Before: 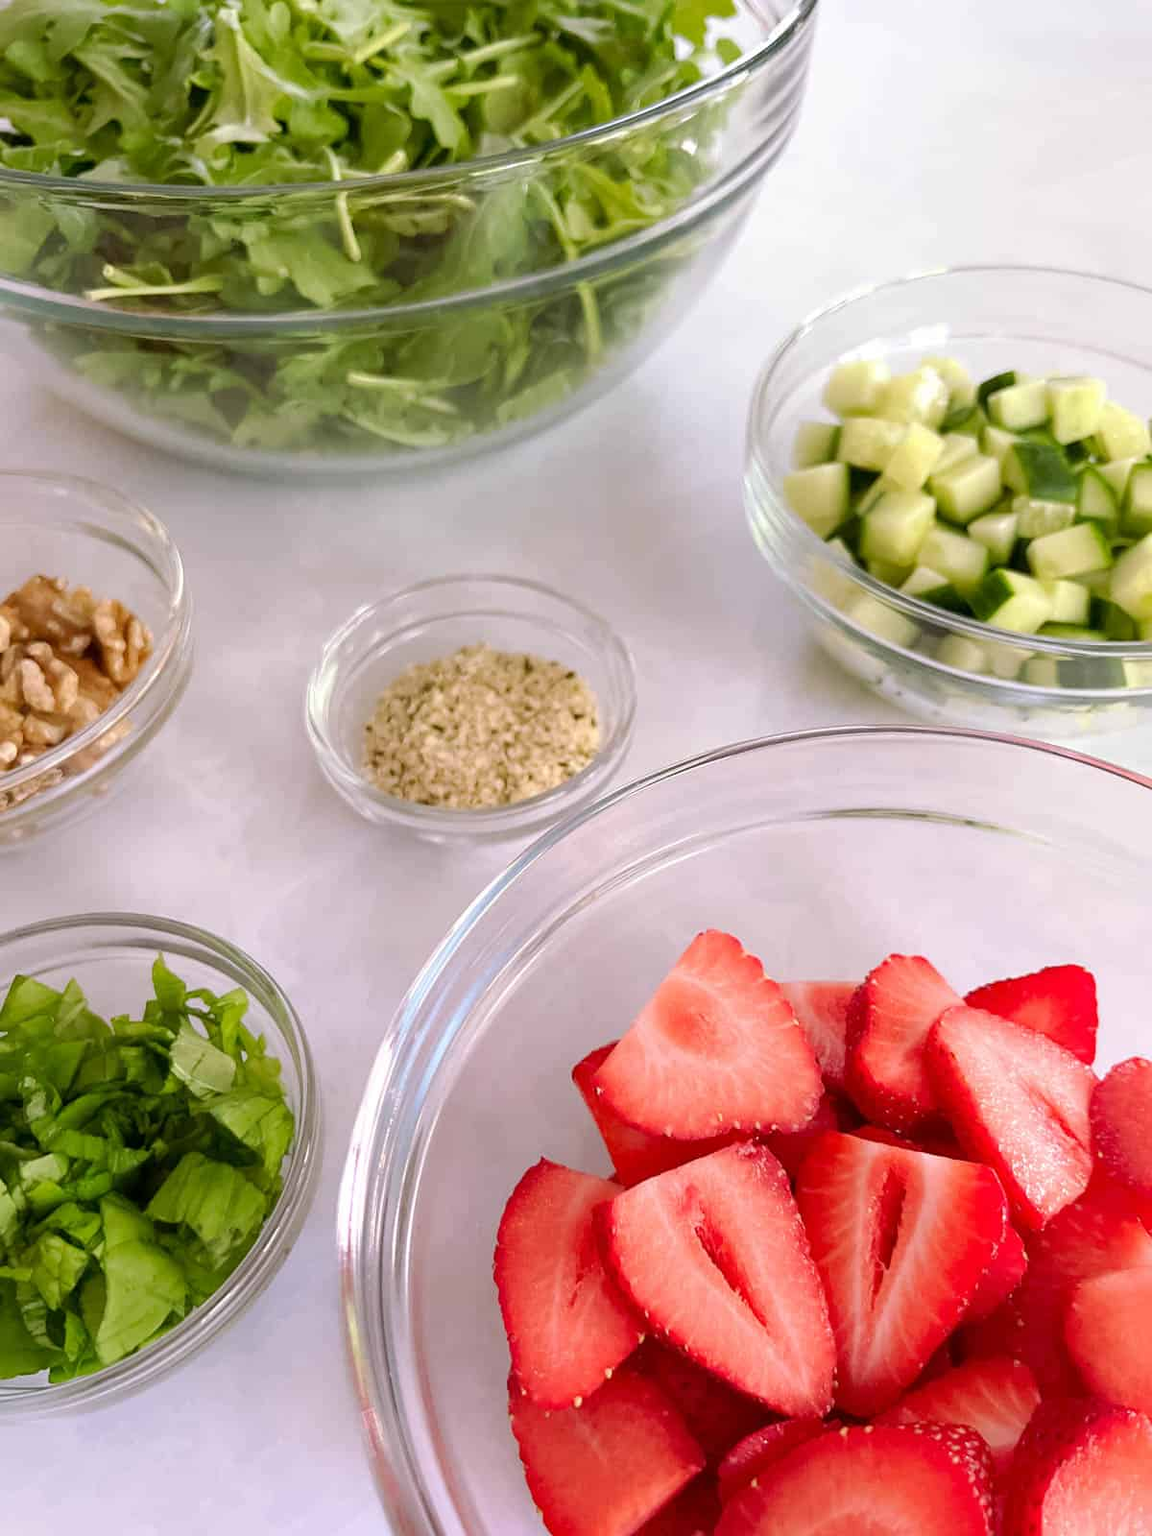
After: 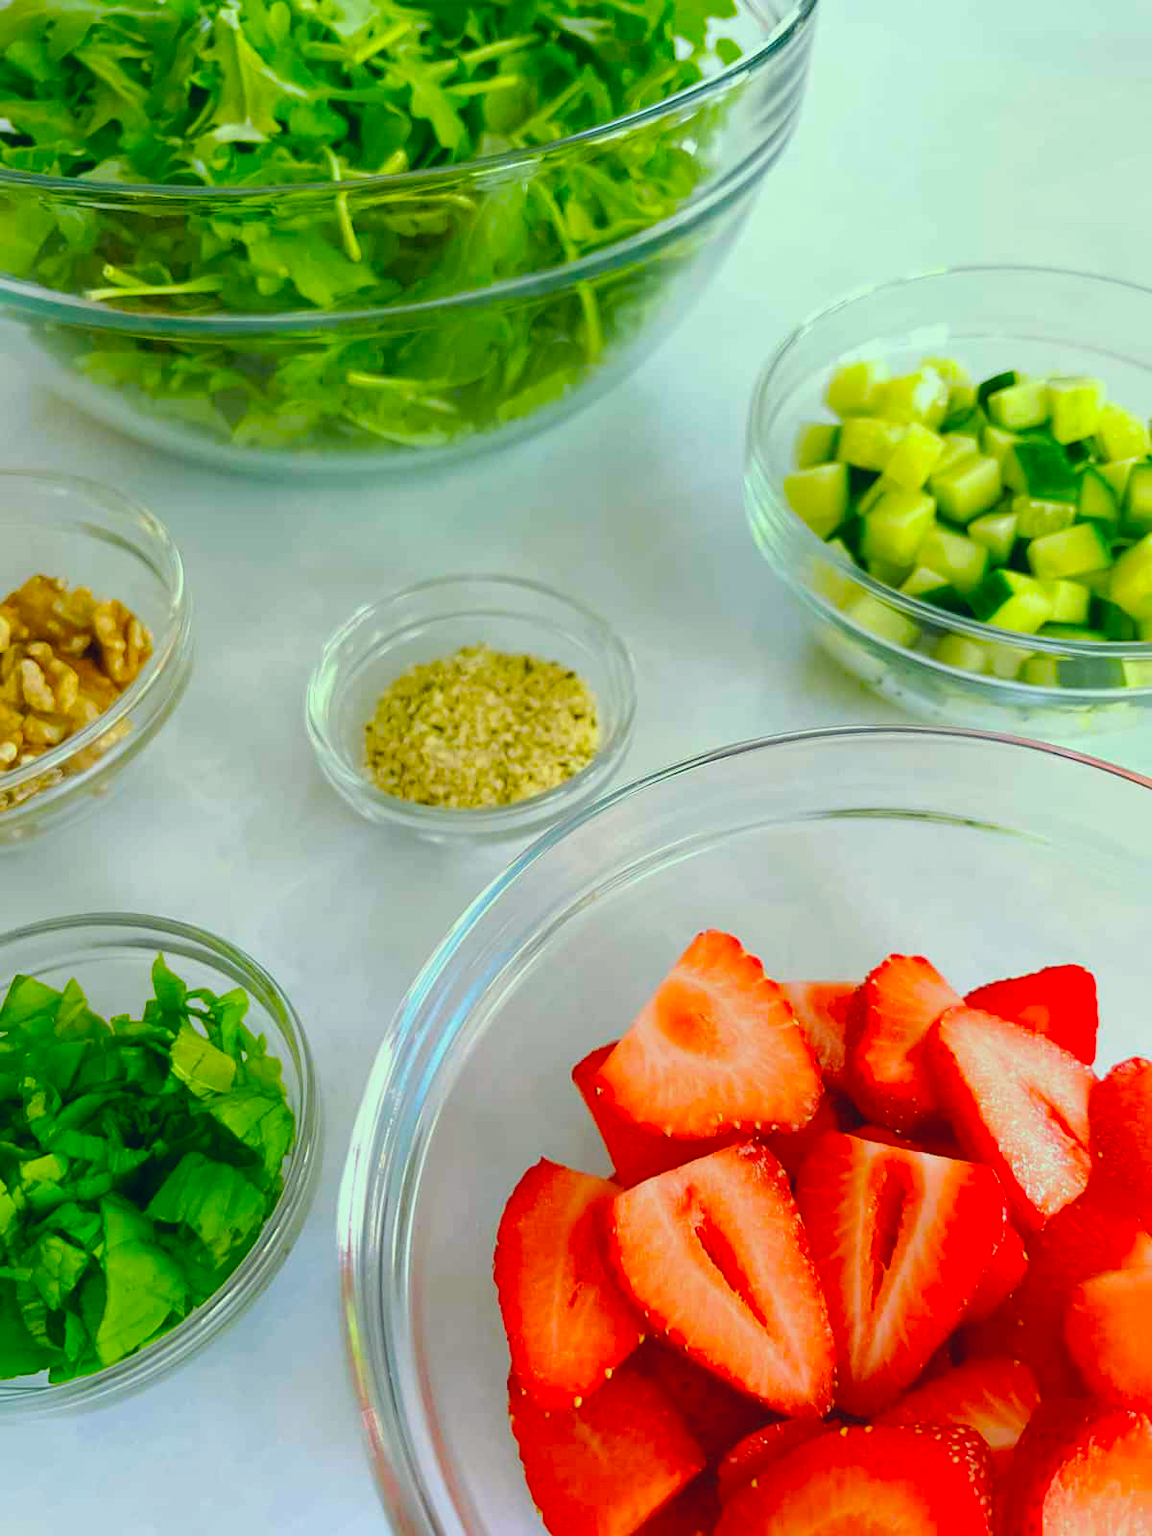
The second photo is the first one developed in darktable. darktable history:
color balance: input saturation 134.34%, contrast -10.04%, contrast fulcrum 19.67%, output saturation 133.51%
color correction: highlights a* -20.08, highlights b* 9.8, shadows a* -20.4, shadows b* -10.76
